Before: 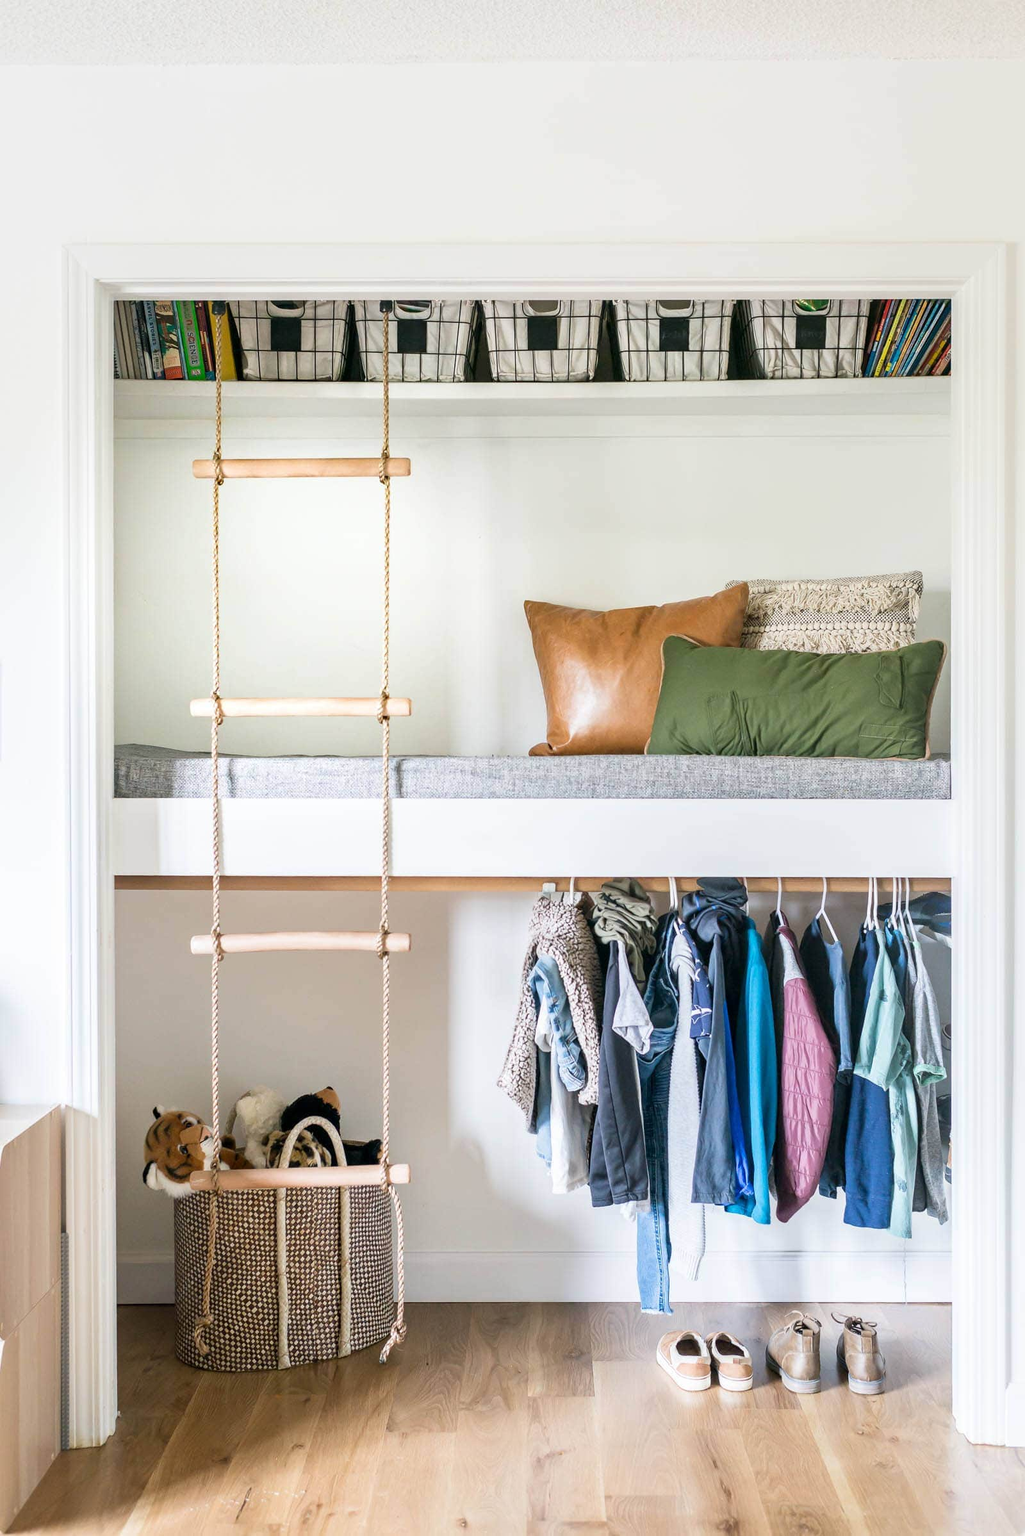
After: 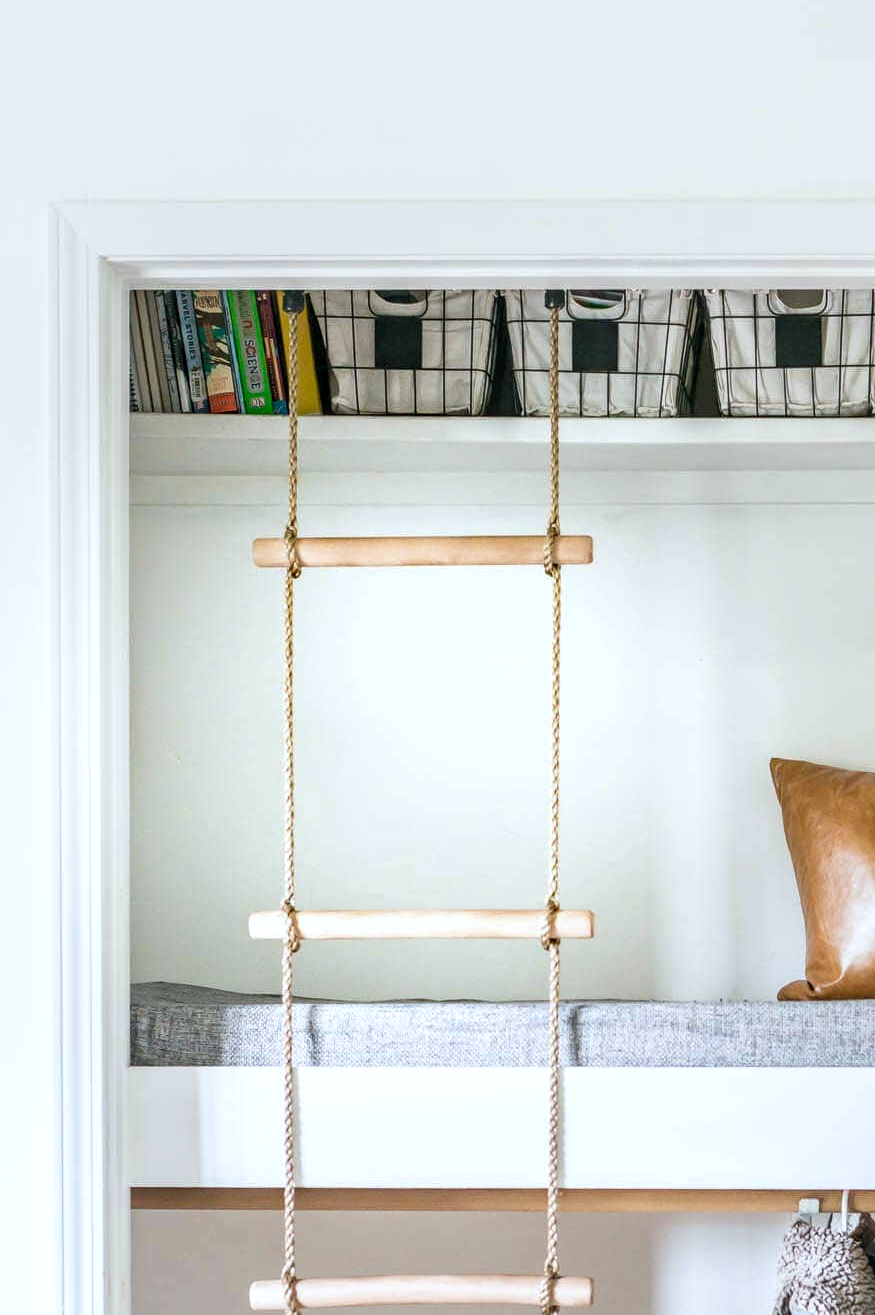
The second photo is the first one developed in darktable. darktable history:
white balance: red 0.984, blue 1.059
local contrast: on, module defaults
color correction: highlights a* -2.68, highlights b* 2.57
crop and rotate: left 3.047%, top 7.509%, right 42.236%, bottom 37.598%
